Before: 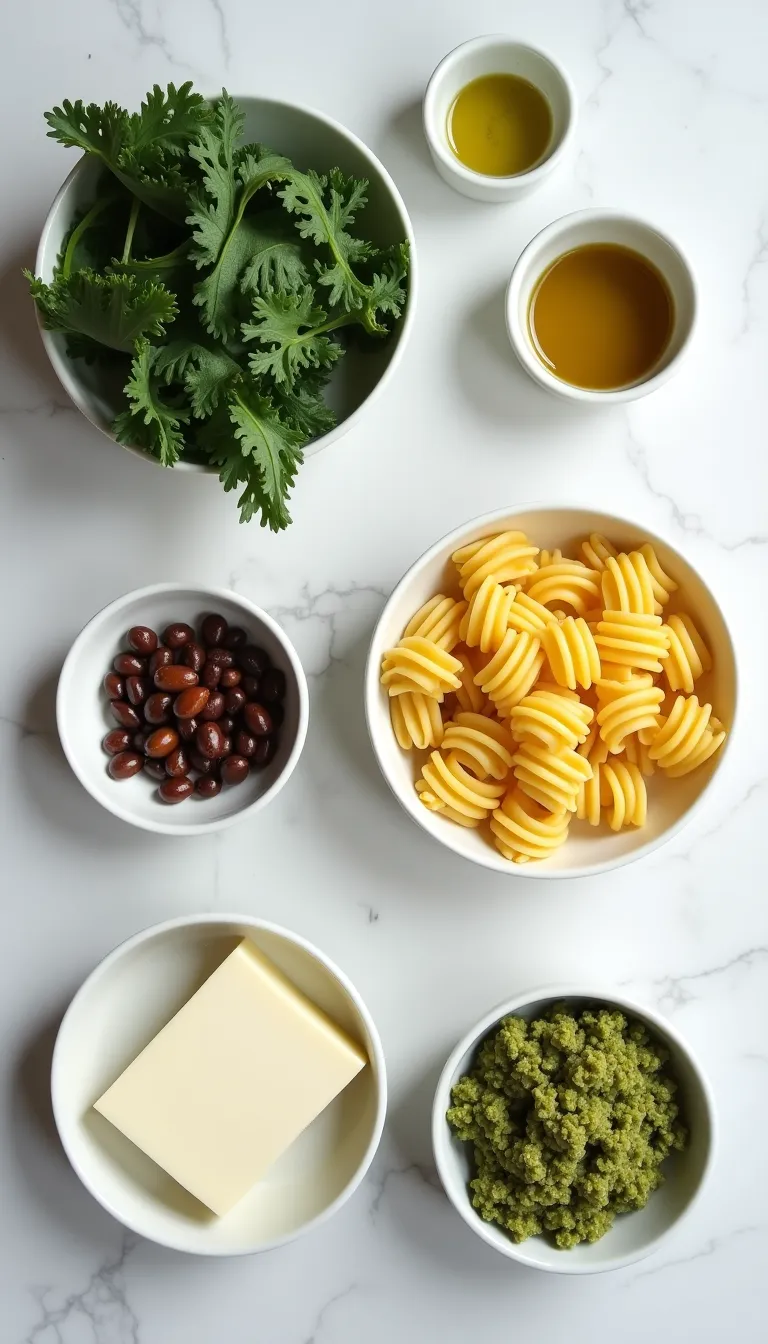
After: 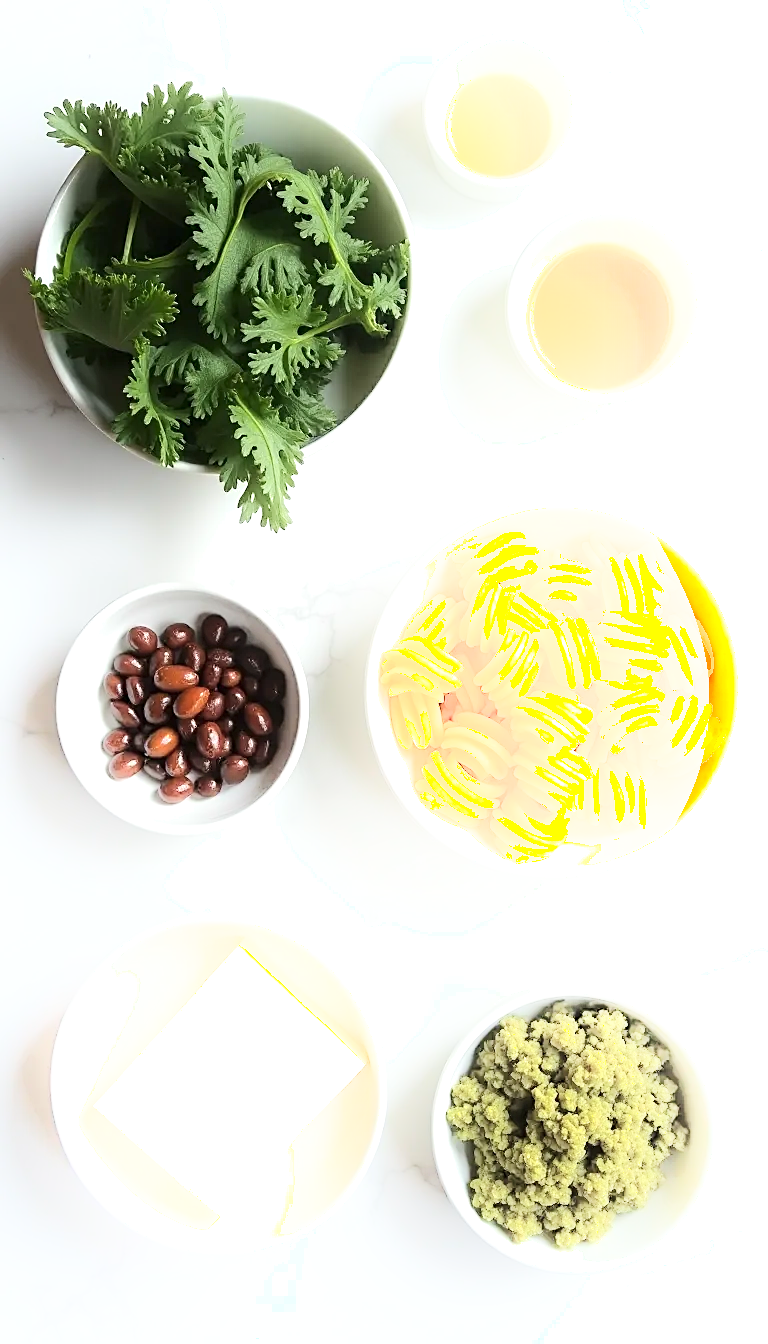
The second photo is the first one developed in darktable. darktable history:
sharpen: on, module defaults
shadows and highlights: shadows -21.74, highlights 99.7, soften with gaussian
exposure: black level correction 0, exposure 0.686 EV, compensate exposure bias true, compensate highlight preservation false
